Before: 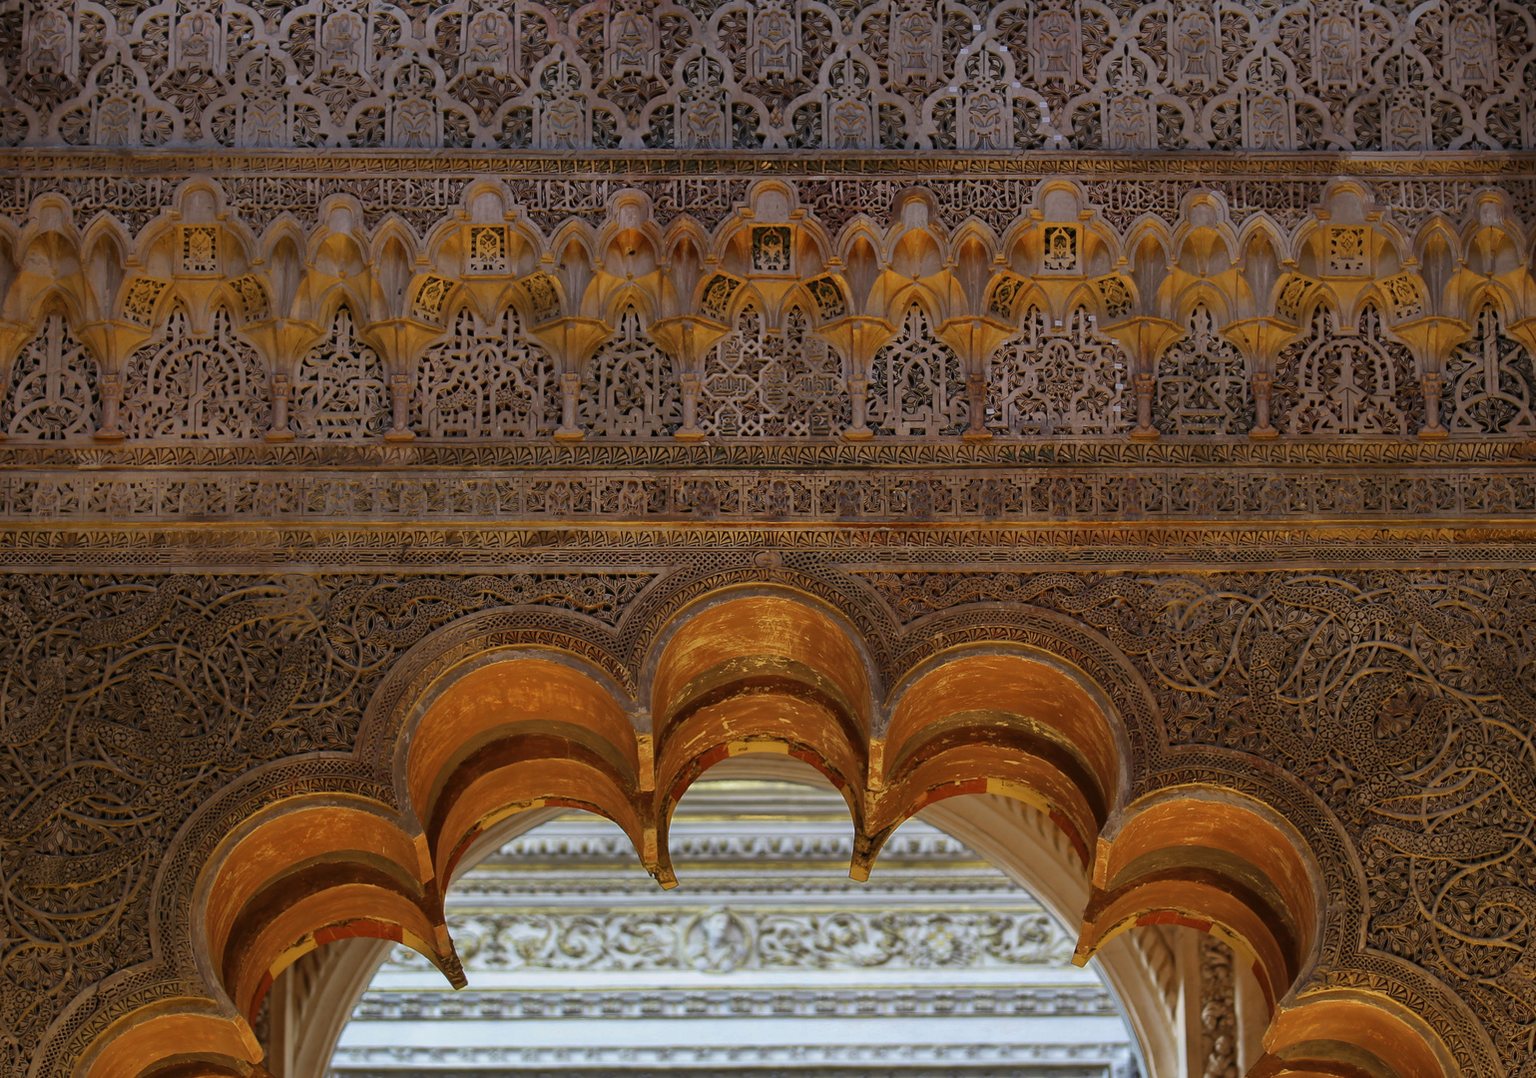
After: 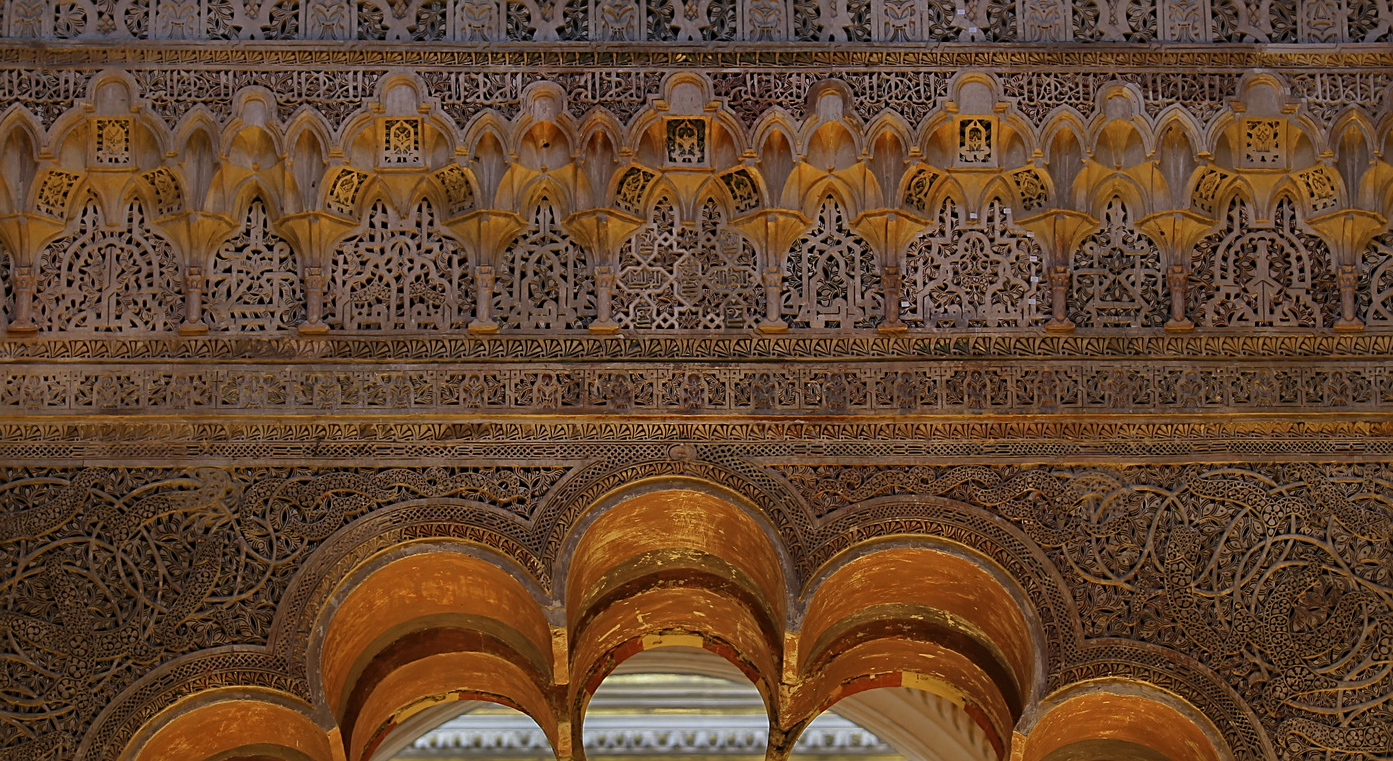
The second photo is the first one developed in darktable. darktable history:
sharpen: on, module defaults
crop: left 5.656%, top 10.013%, right 3.804%, bottom 19.513%
